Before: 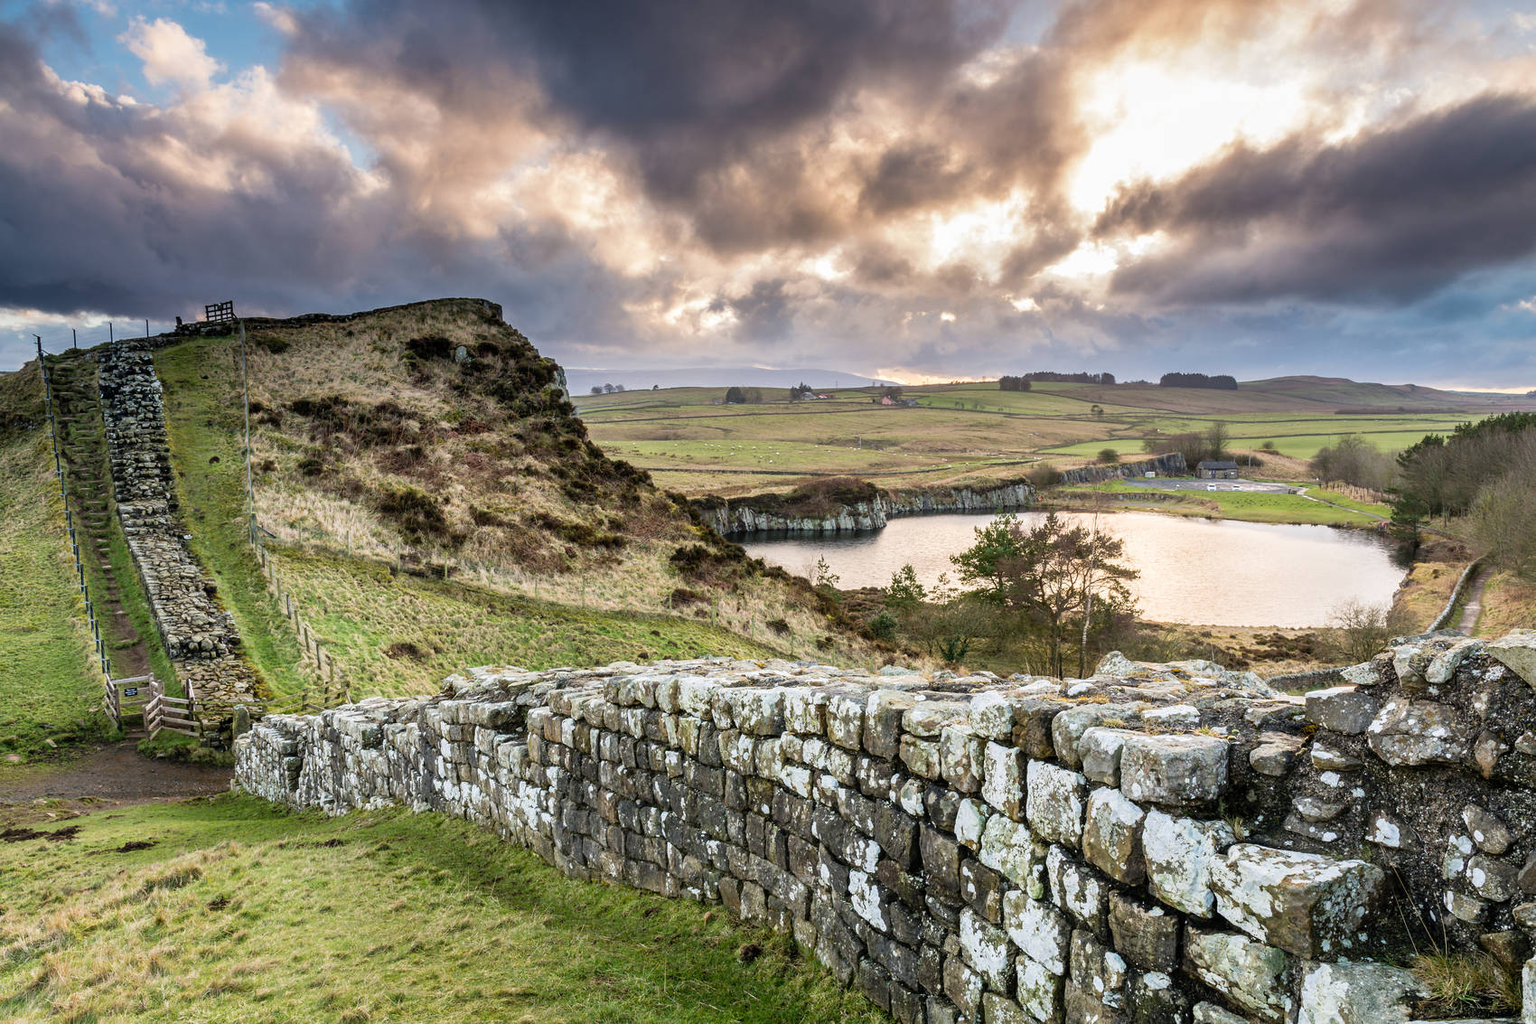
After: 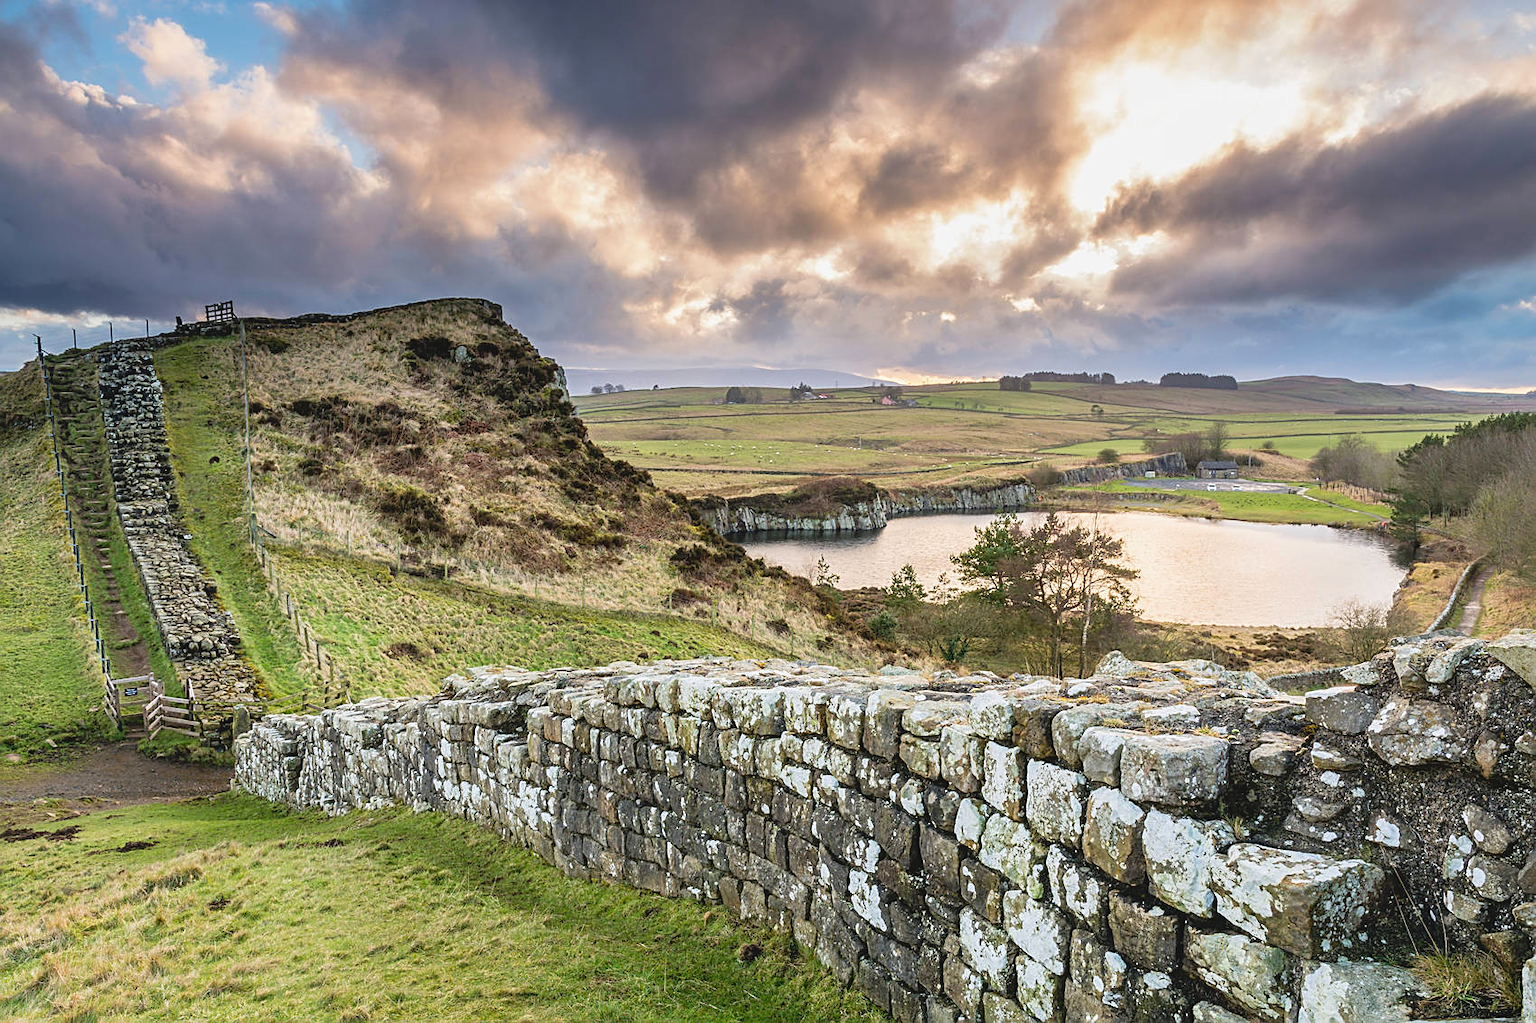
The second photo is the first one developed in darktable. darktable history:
sharpen: on, module defaults
contrast brightness saturation: contrast -0.1, brightness 0.05, saturation 0.08
exposure: exposure 0.078 EV, compensate highlight preservation false
